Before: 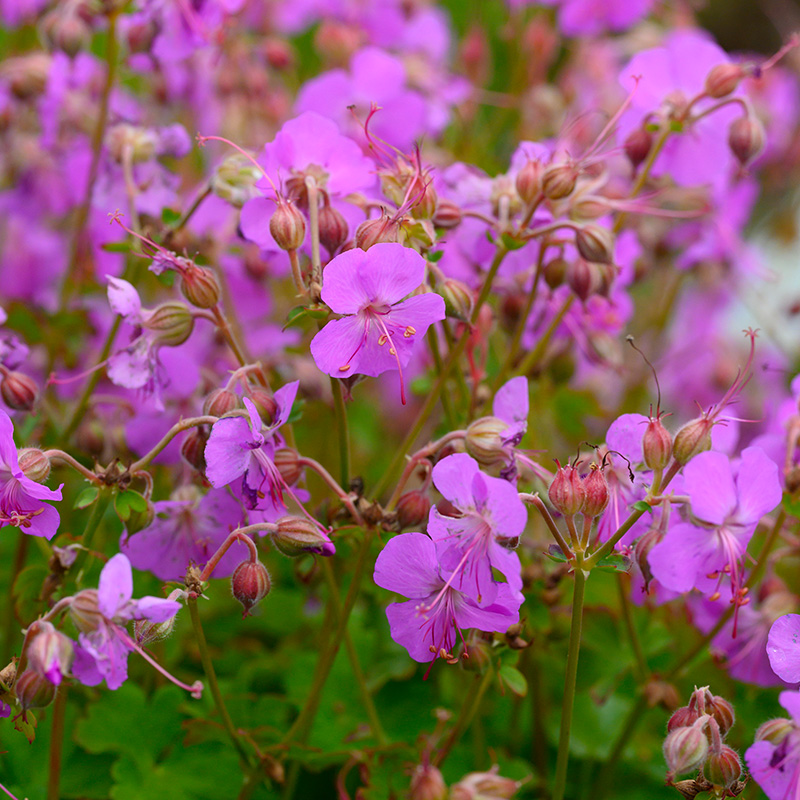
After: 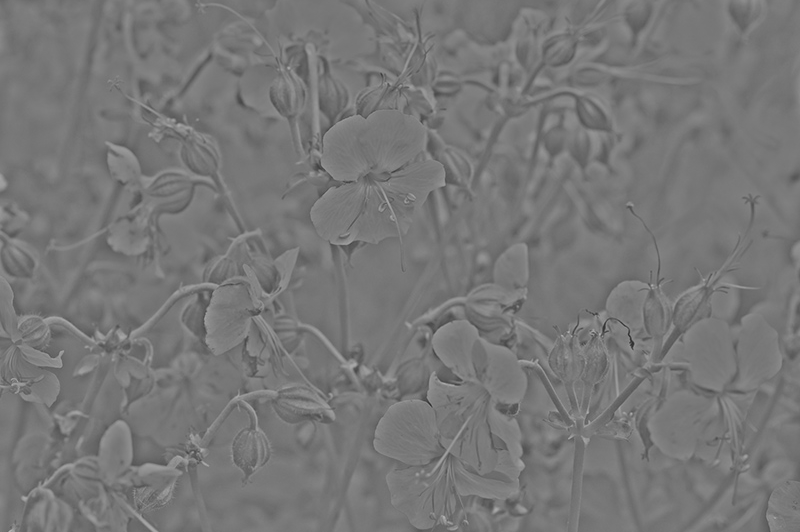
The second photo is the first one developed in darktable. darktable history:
highpass: sharpness 25.84%, contrast boost 14.94%
crop: top 16.727%, bottom 16.727%
